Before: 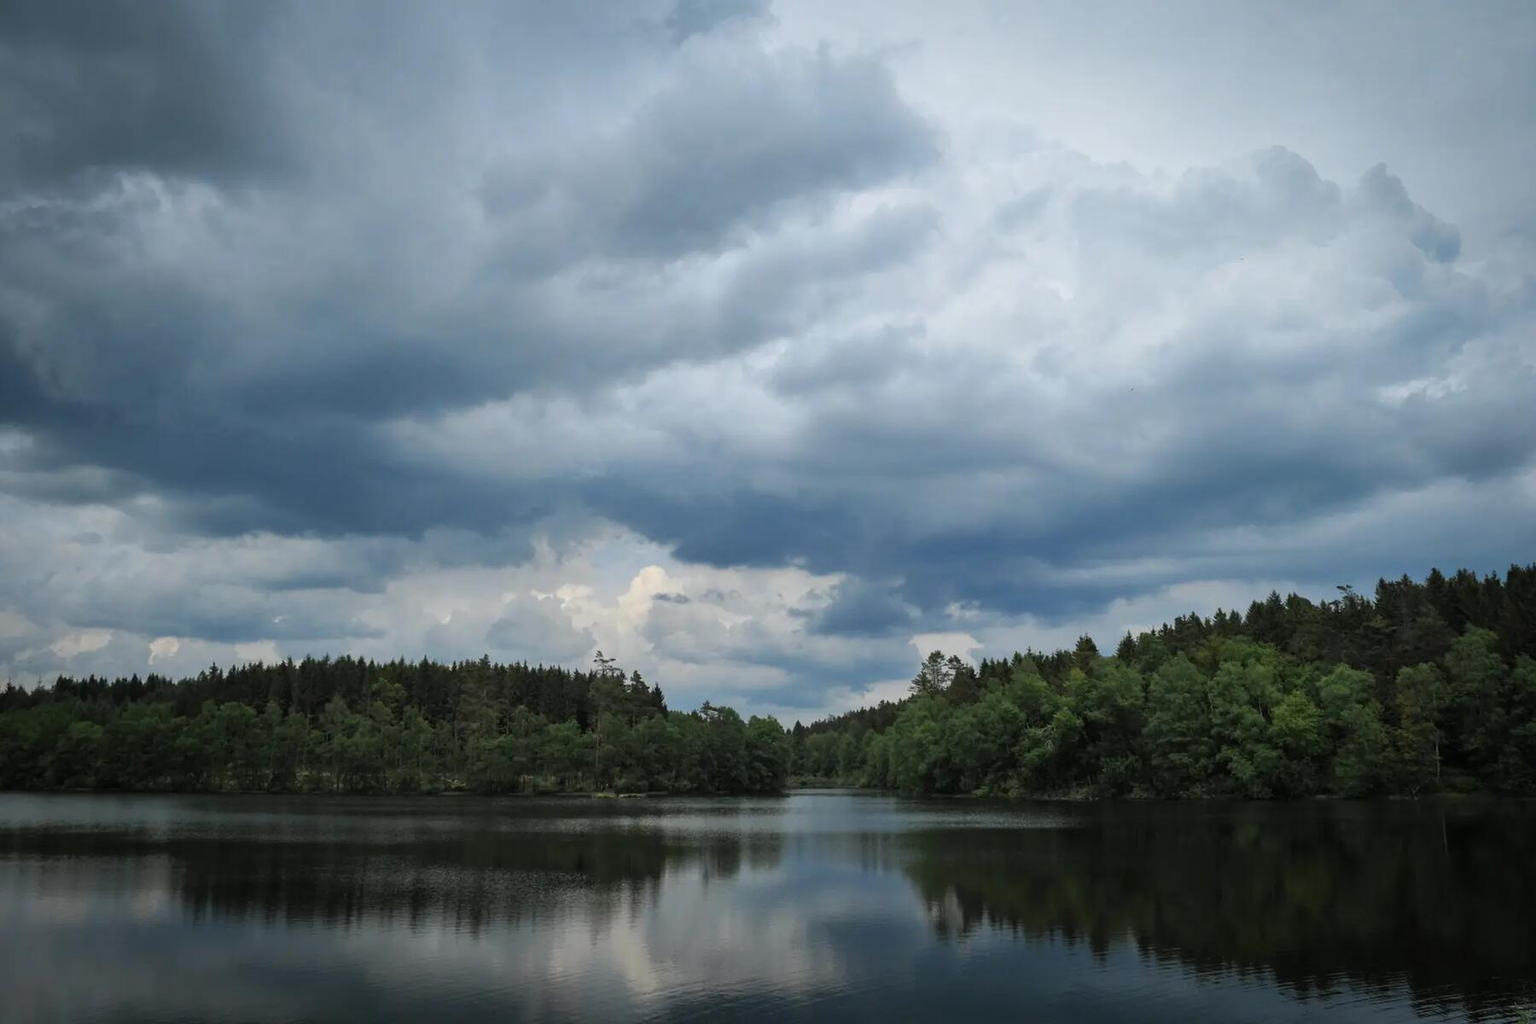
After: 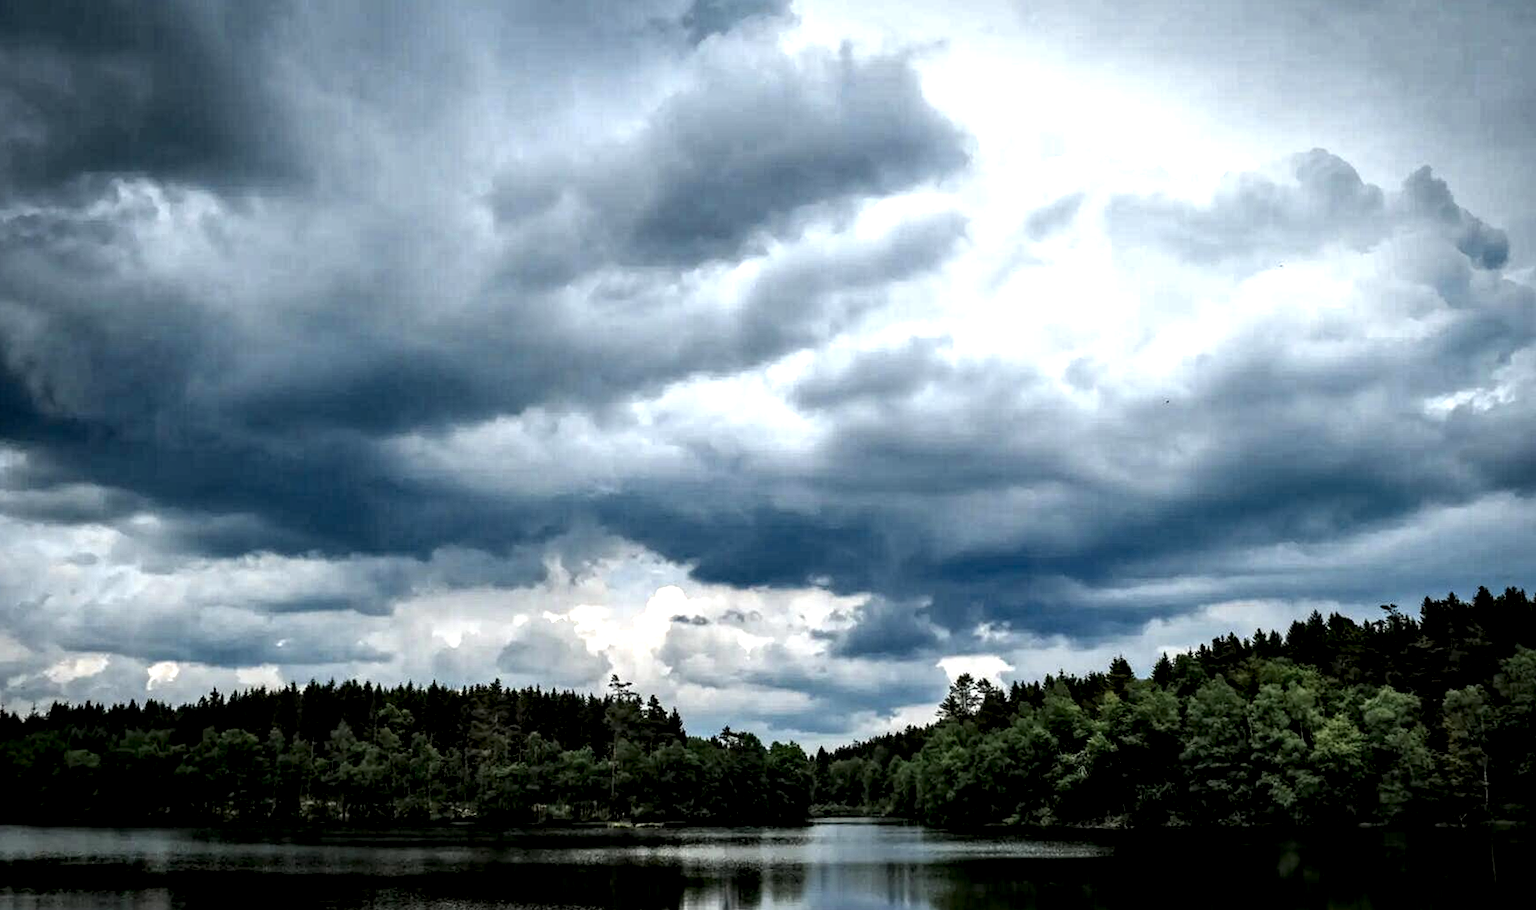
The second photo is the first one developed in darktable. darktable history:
crop and rotate: angle 0.15°, left 0.327%, right 3.005%, bottom 14.064%
exposure: exposure 0.201 EV, compensate highlight preservation false
local contrast: shadows 169%, detail 227%
haze removal: compatibility mode true, adaptive false
